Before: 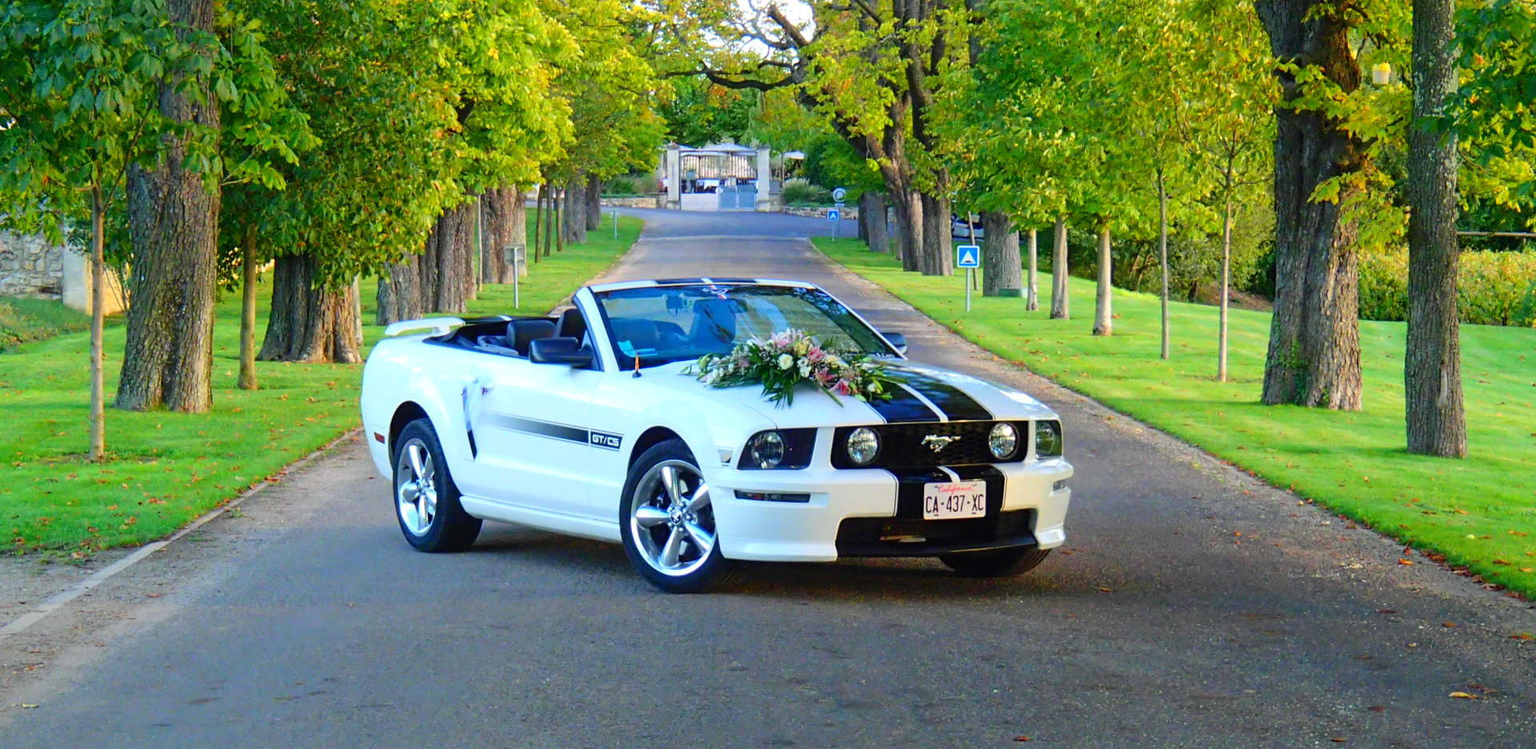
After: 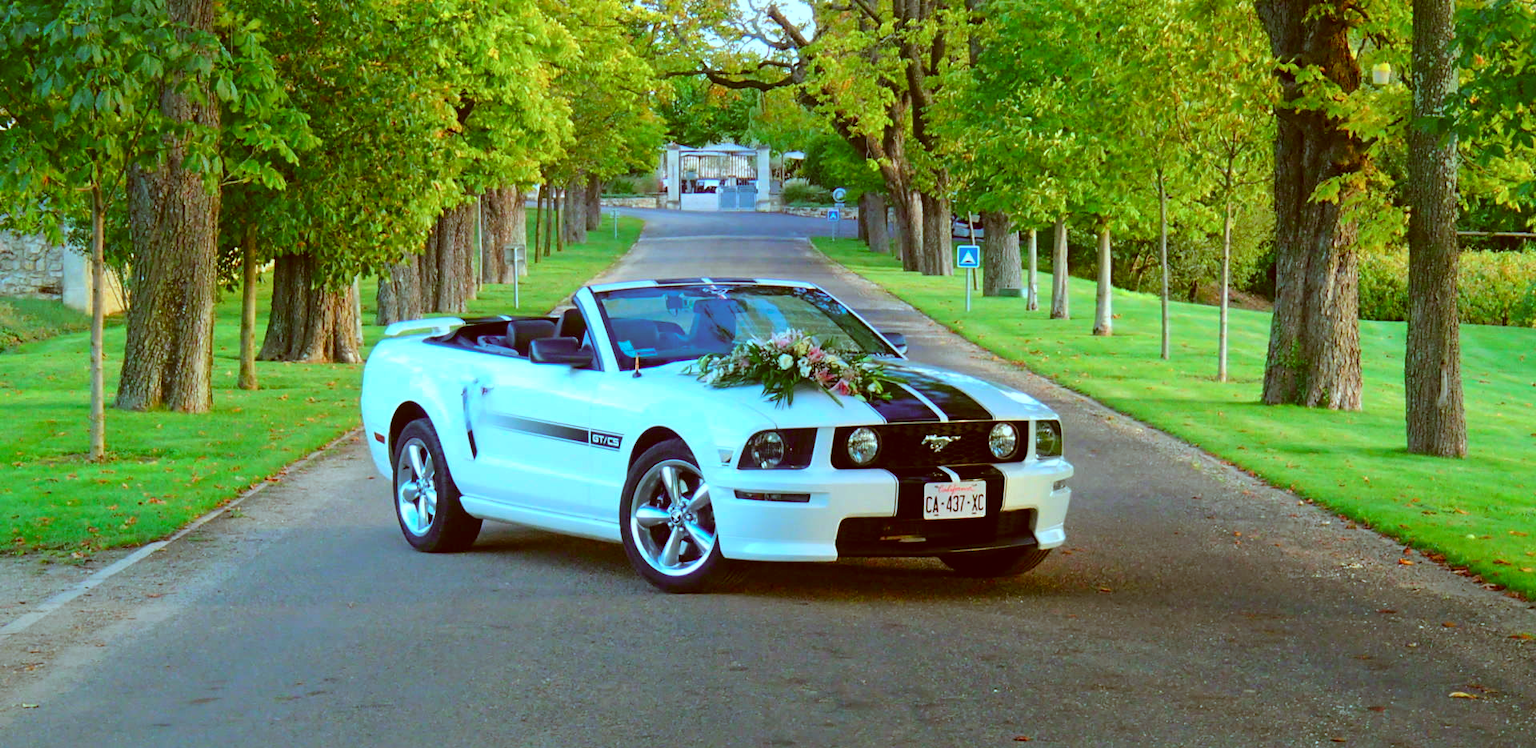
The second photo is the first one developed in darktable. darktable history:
shadows and highlights: shadows 9.16, white point adjustment 1.01, highlights -39.2
color correction: highlights a* -14.52, highlights b* -16.39, shadows a* 10.84, shadows b* 30.19
